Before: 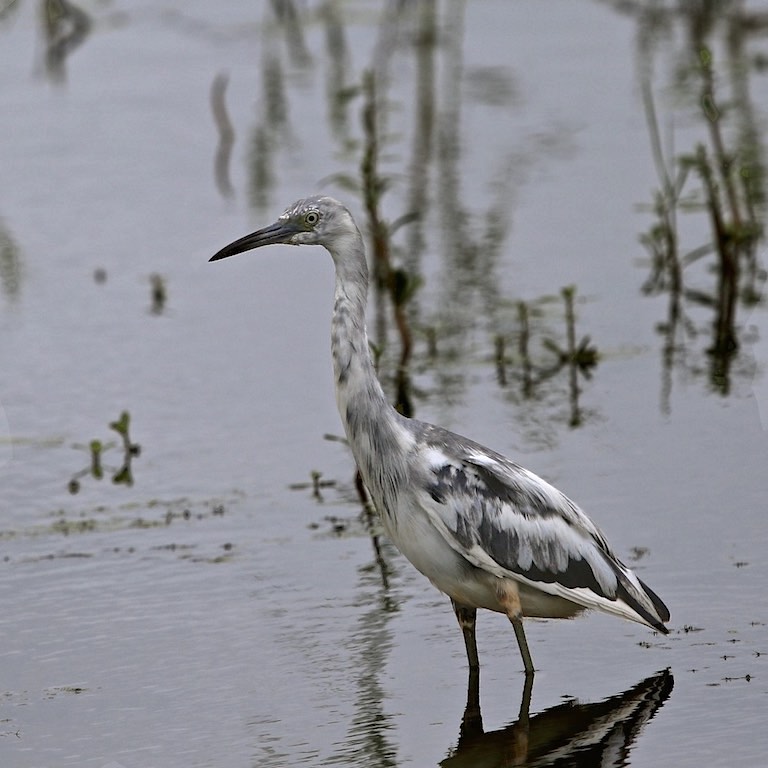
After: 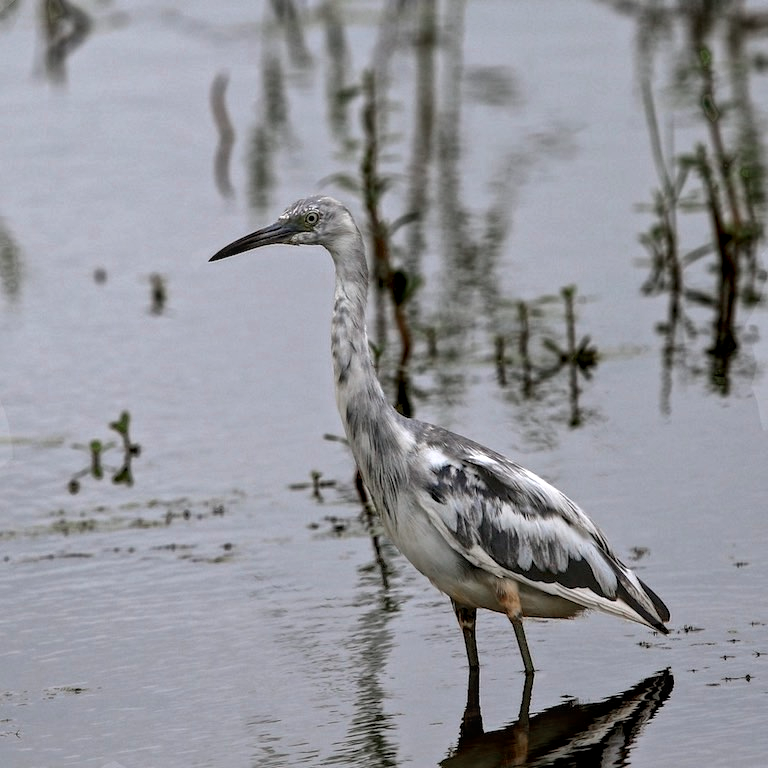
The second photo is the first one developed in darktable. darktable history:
color zones: curves: ch0 [(0, 0.5) (0.125, 0.4) (0.25, 0.5) (0.375, 0.4) (0.5, 0.4) (0.625, 0.6) (0.75, 0.6) (0.875, 0.5)]; ch1 [(0, 0.4) (0.125, 0.5) (0.25, 0.4) (0.375, 0.4) (0.5, 0.4) (0.625, 0.4) (0.75, 0.5) (0.875, 0.4)]; ch2 [(0, 0.6) (0.125, 0.5) (0.25, 0.5) (0.375, 0.6) (0.5, 0.6) (0.625, 0.5) (0.75, 0.5) (0.875, 0.5)]
local contrast: on, module defaults
exposure: exposure 0.086 EV, compensate exposure bias true, compensate highlight preservation false
